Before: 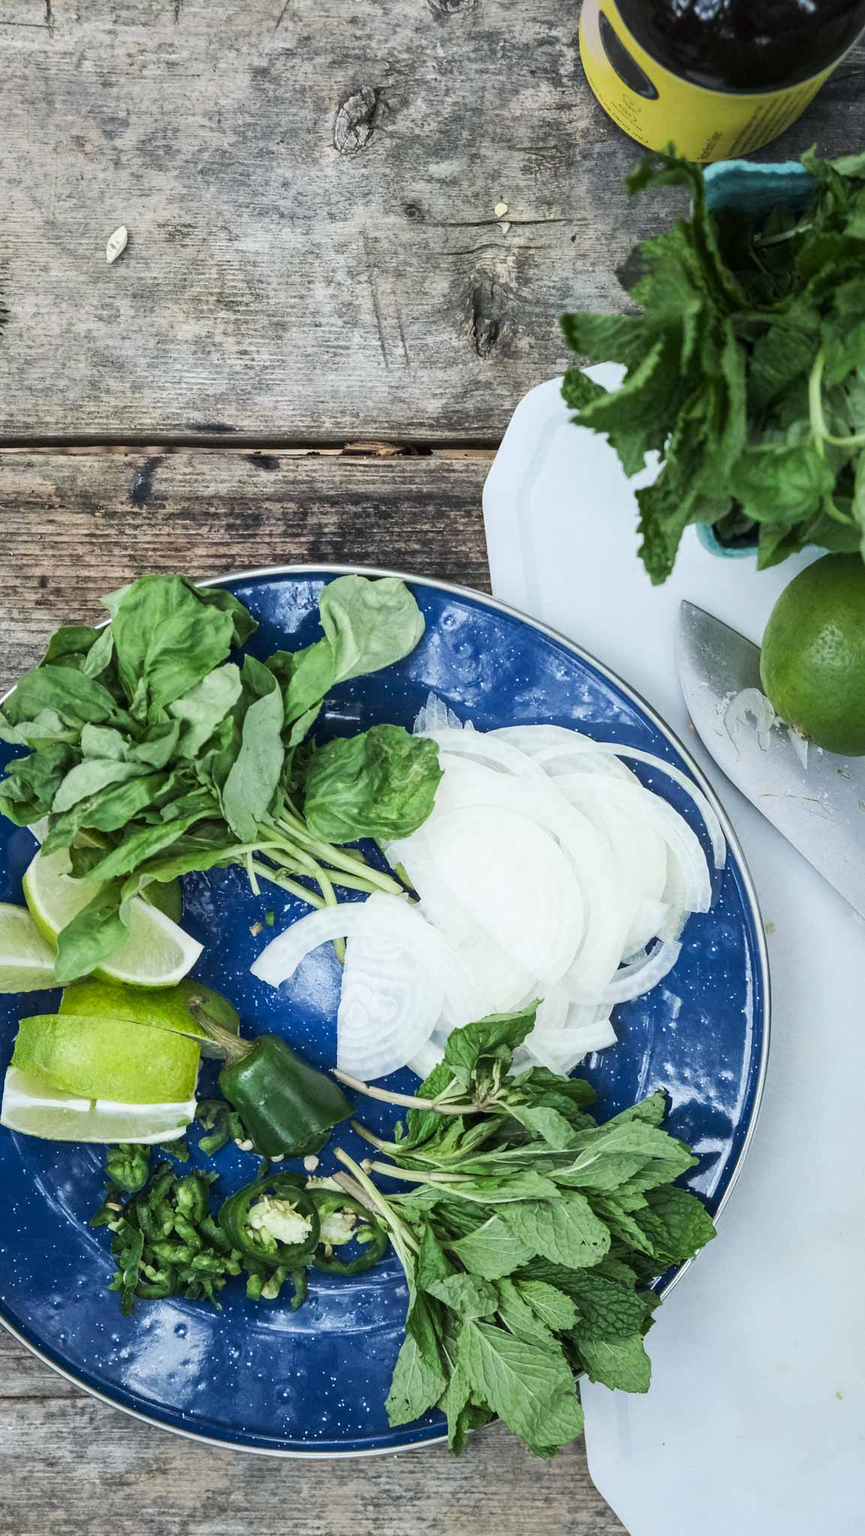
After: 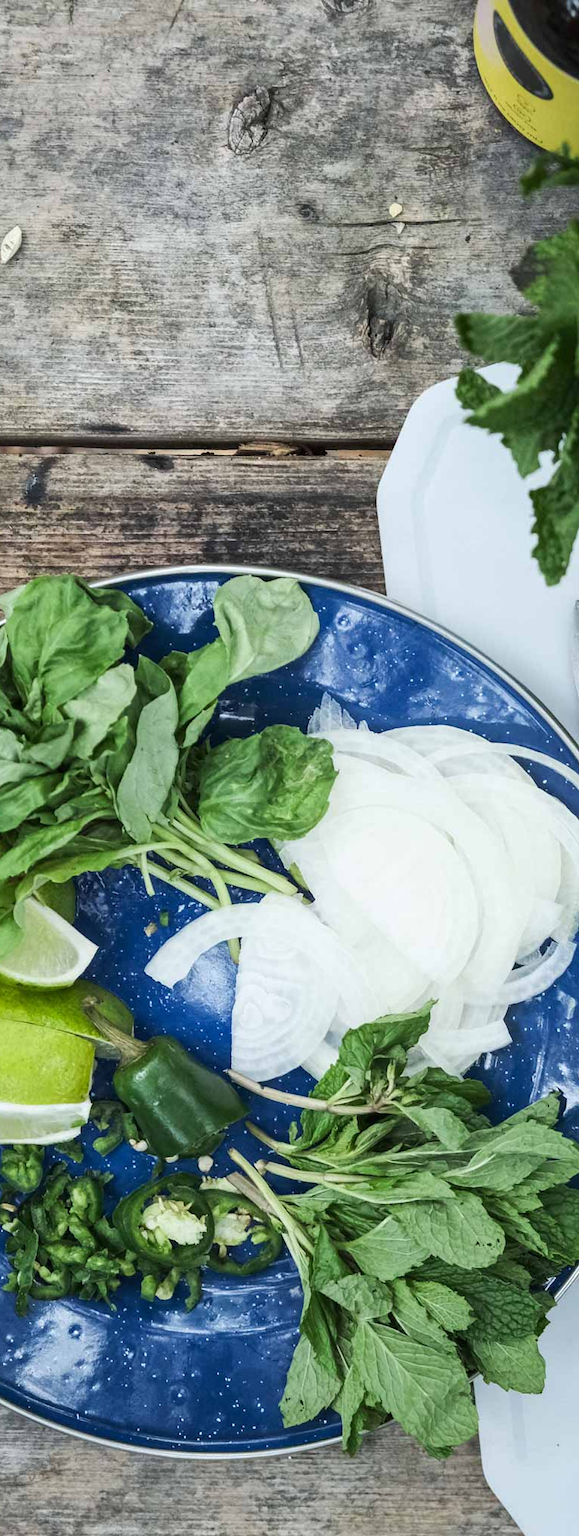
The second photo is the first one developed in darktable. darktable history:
crop and rotate: left 12.299%, right 20.732%
